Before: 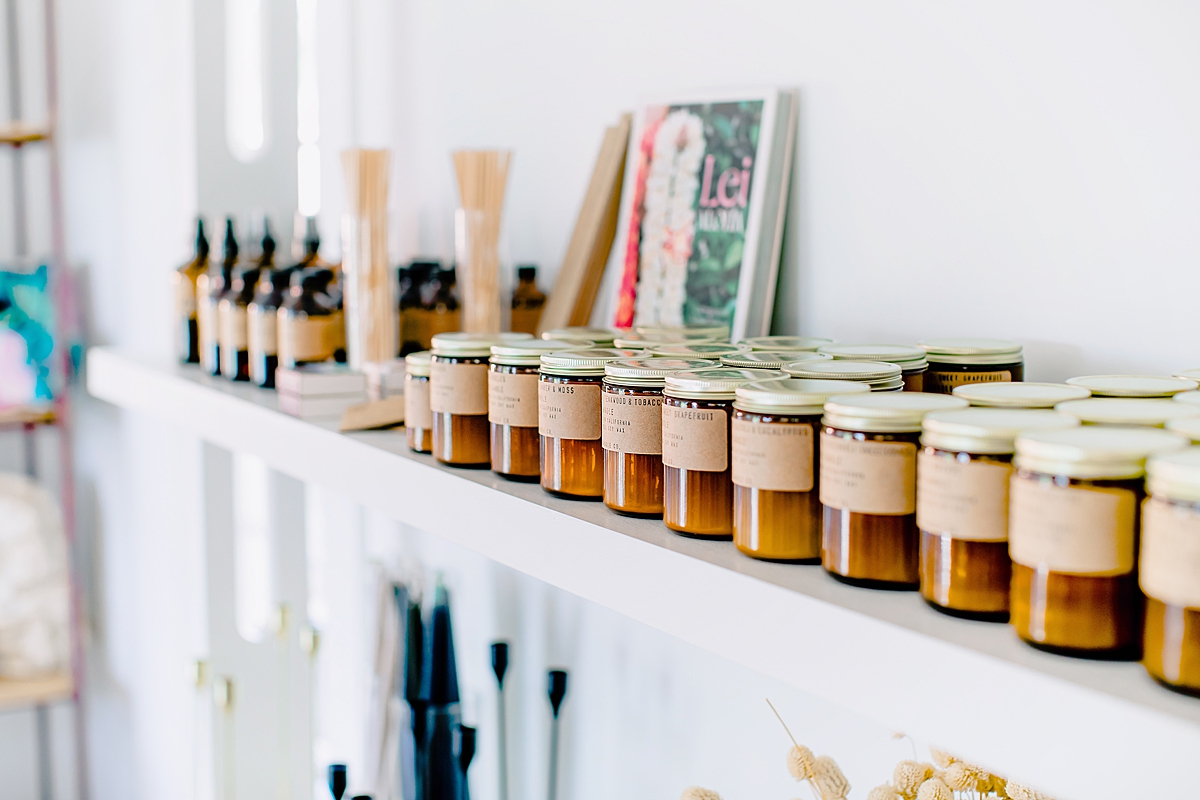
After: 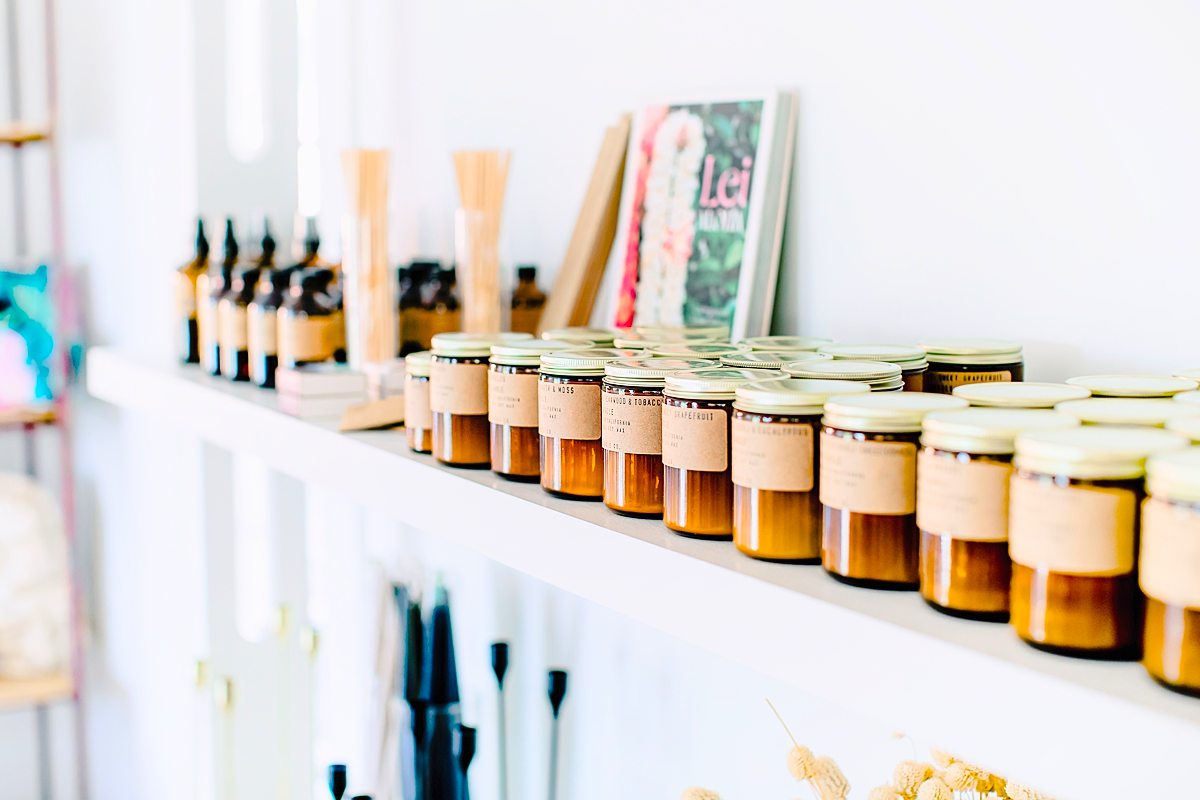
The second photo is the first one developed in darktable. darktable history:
contrast brightness saturation: contrast 0.197, brightness 0.168, saturation 0.228
